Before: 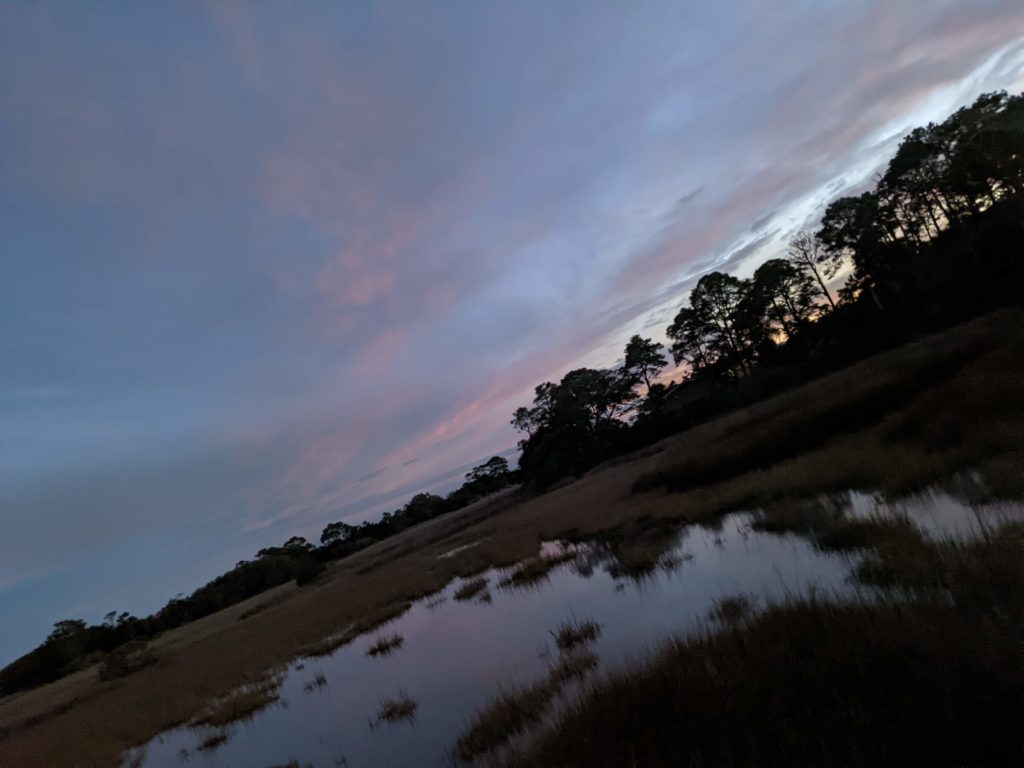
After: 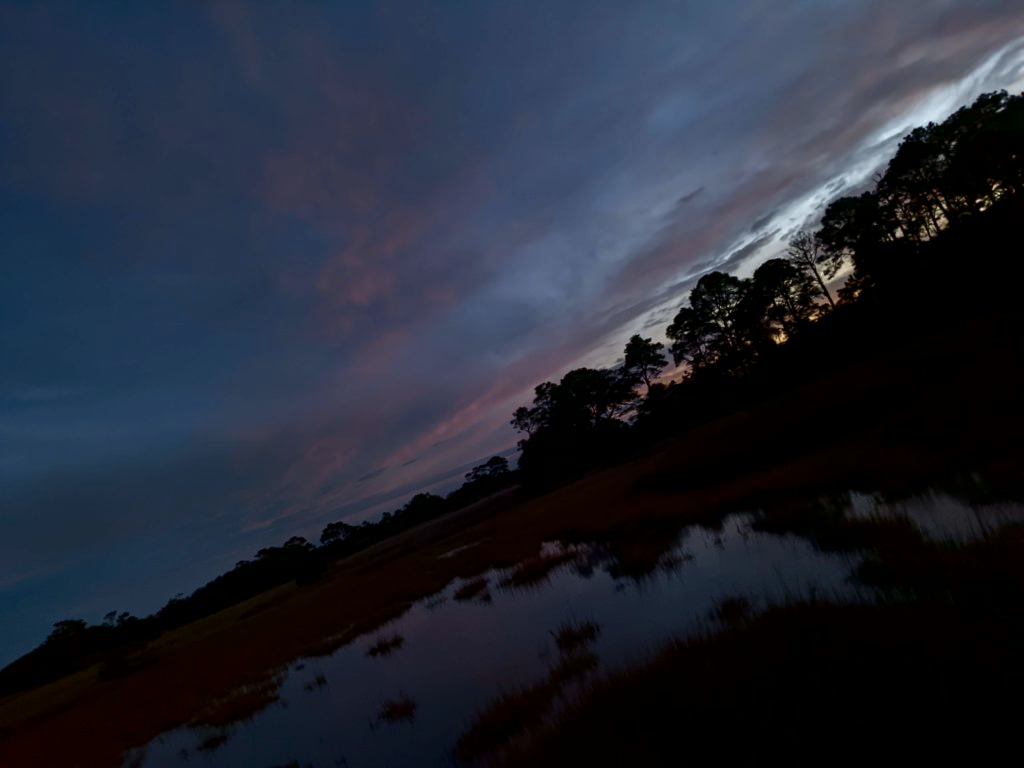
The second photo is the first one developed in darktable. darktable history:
contrast brightness saturation: brightness -0.517
